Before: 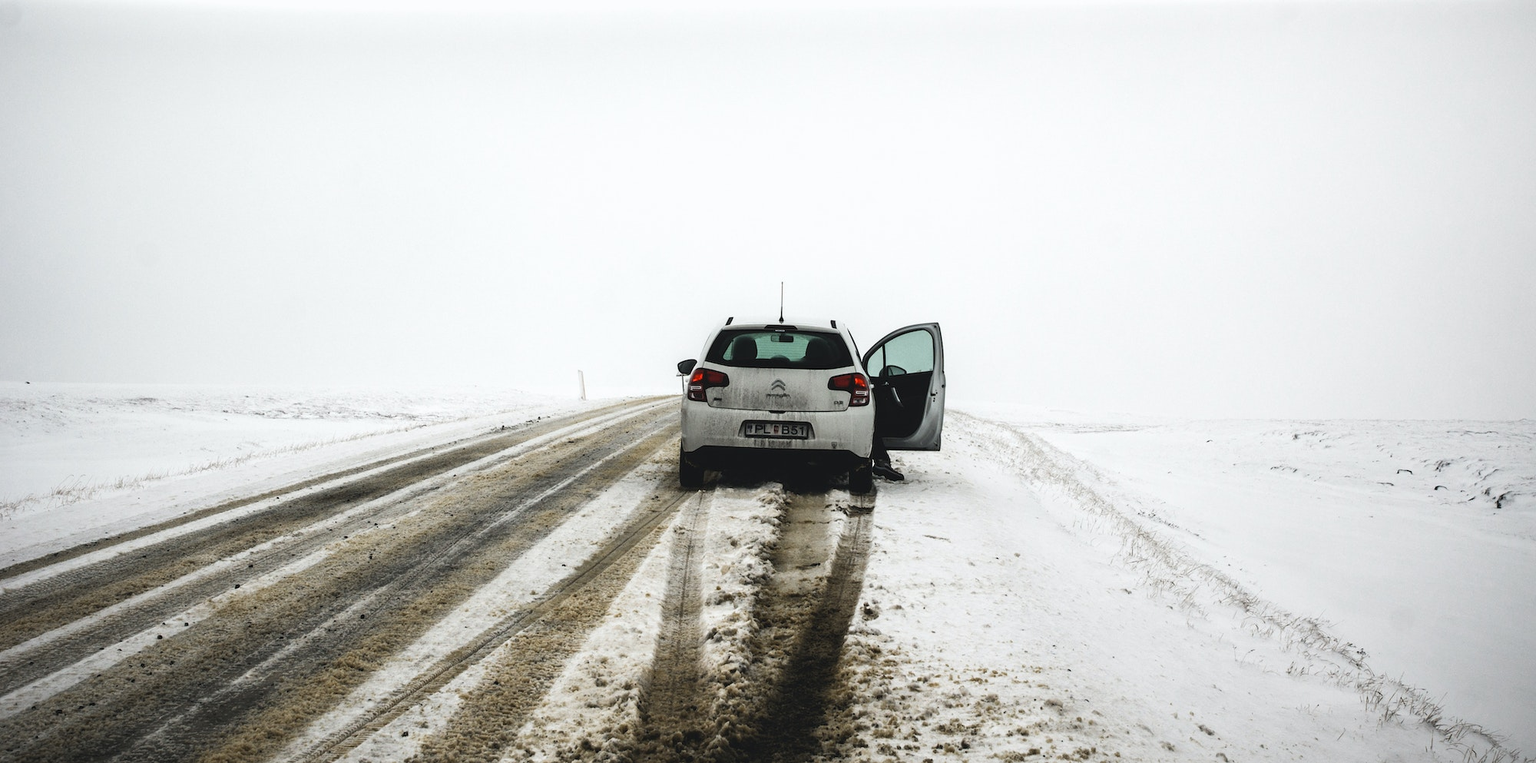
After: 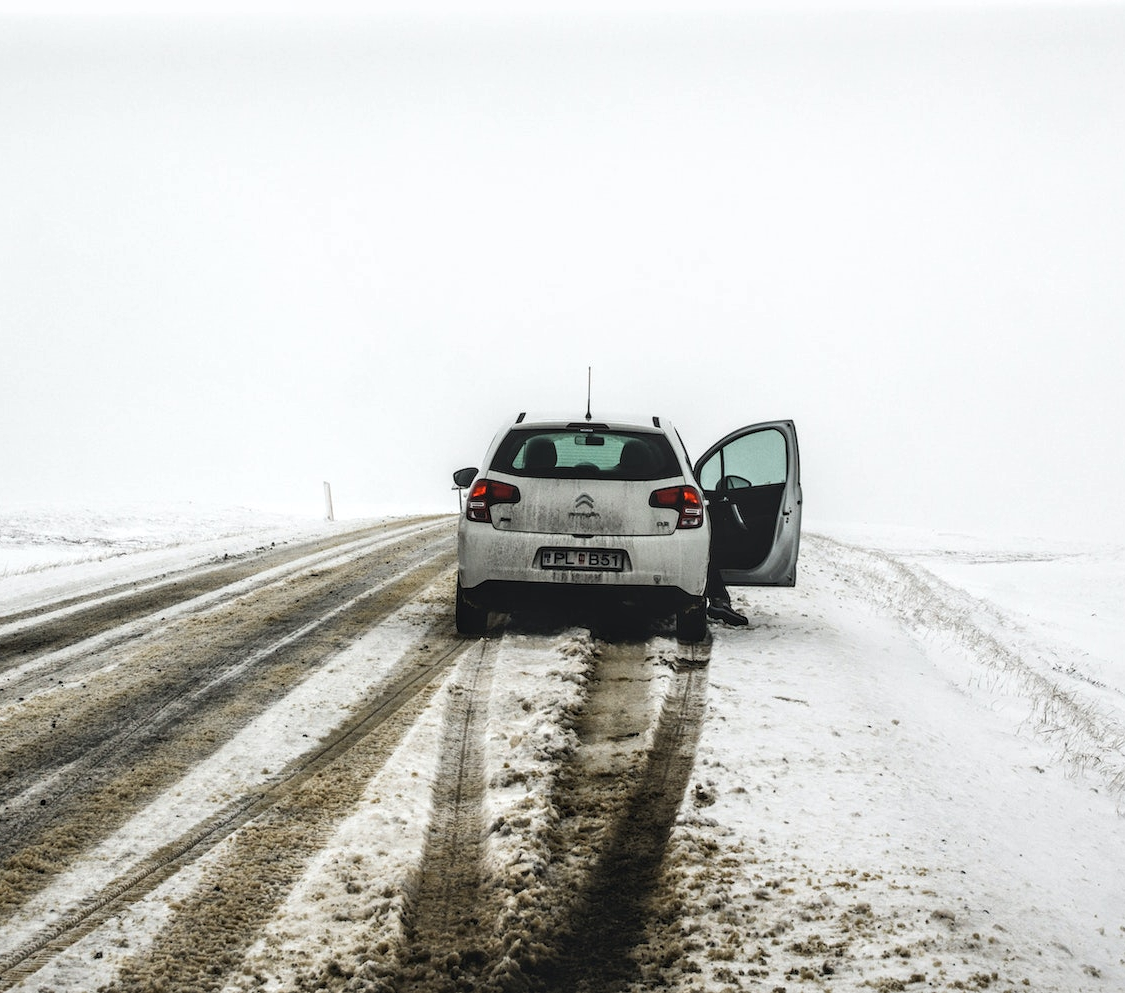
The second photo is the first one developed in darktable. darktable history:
local contrast: detail 130%
crop: left 21.496%, right 22.254%
color balance: on, module defaults
